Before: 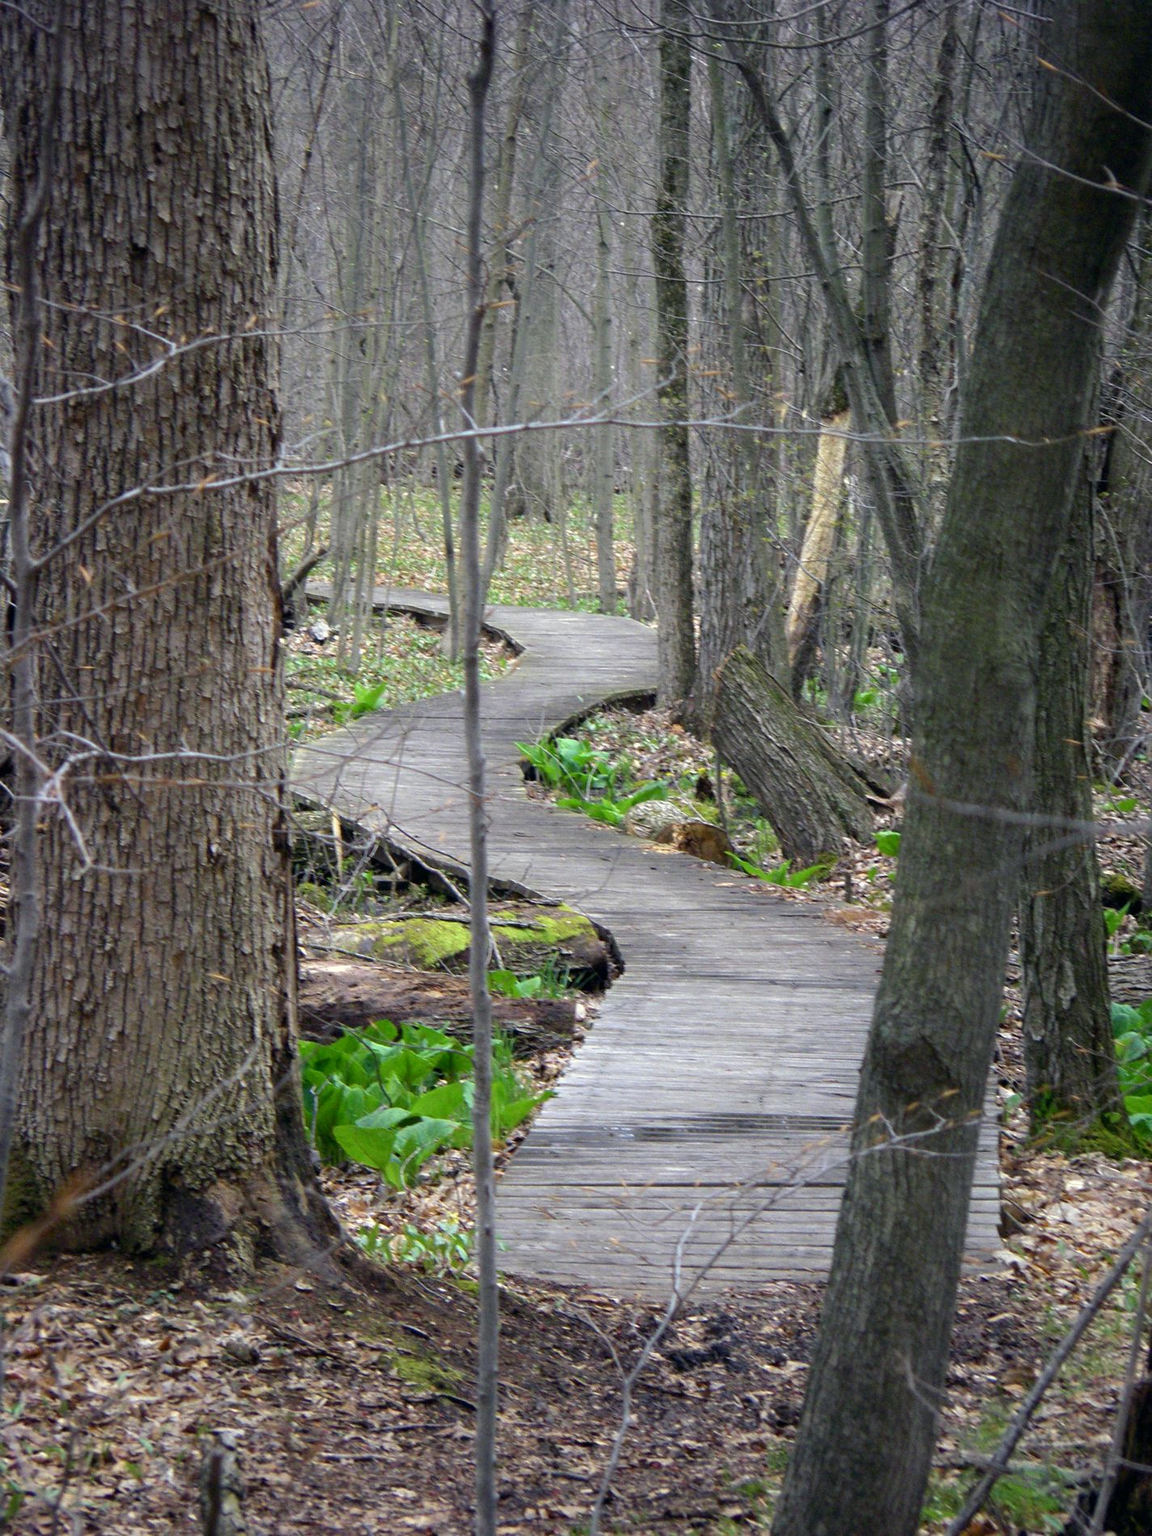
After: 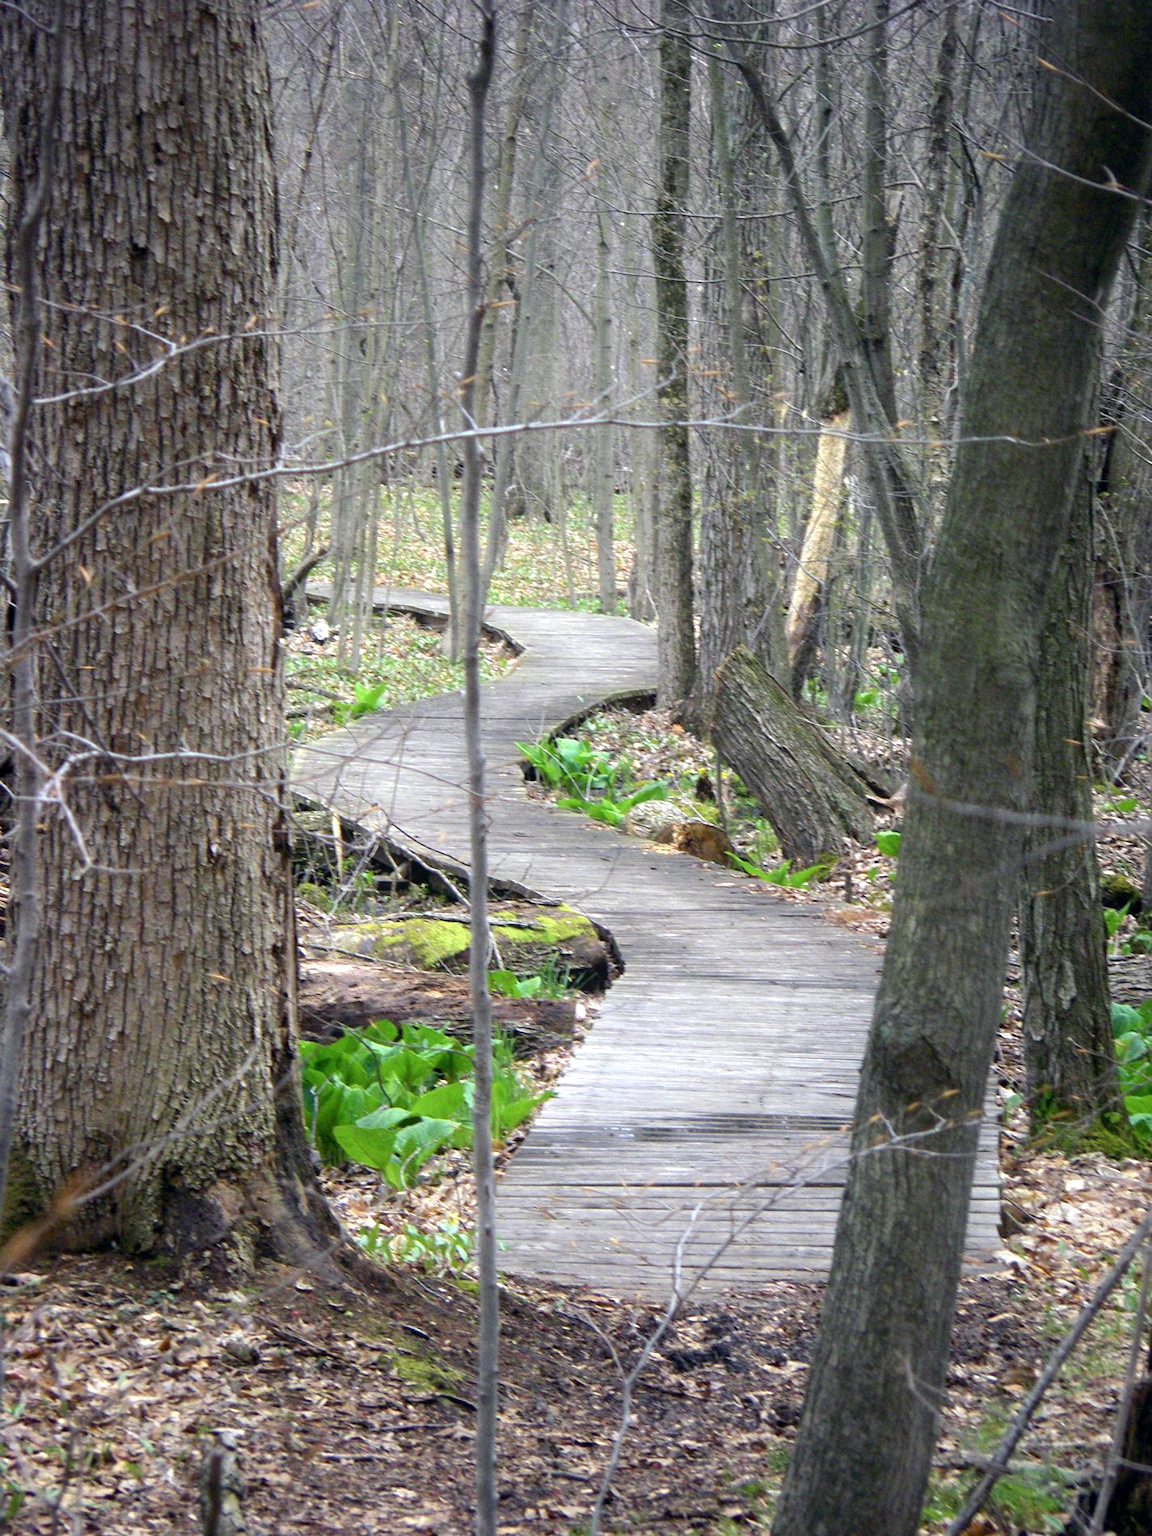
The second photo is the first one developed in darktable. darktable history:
exposure: black level correction 0.001, exposure 0.5 EV, compensate exposure bias true, compensate highlight preservation false
bloom: size 9%, threshold 100%, strength 7%
contrast brightness saturation: saturation -0.05
